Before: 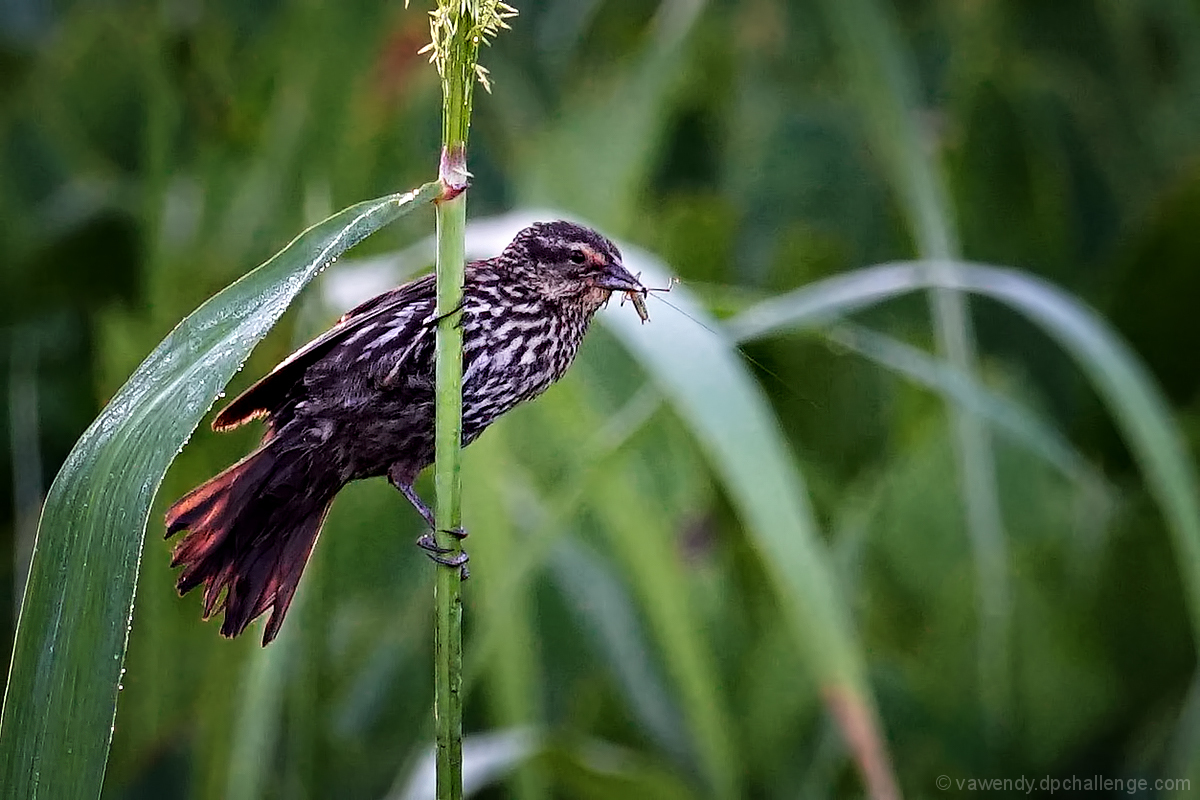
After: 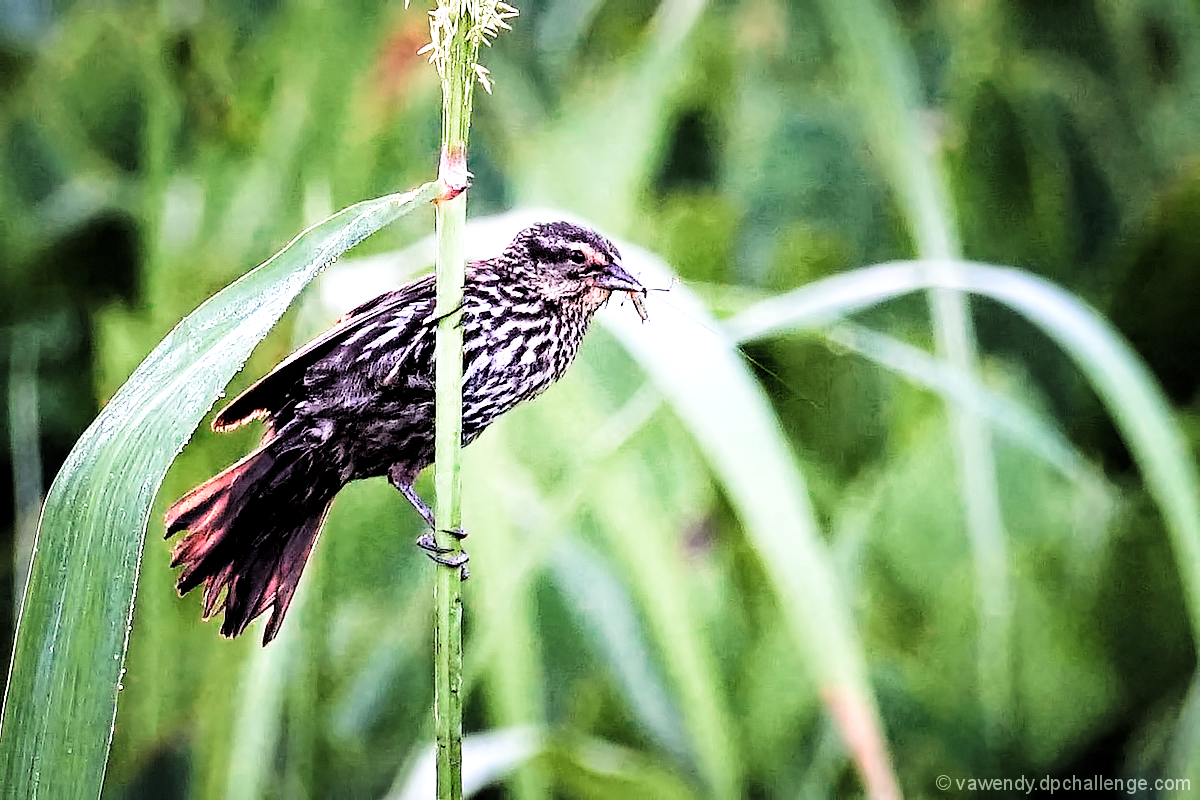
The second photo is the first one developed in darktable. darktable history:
local contrast: highlights 103%, shadows 97%, detail 120%, midtone range 0.2
exposure: black level correction 0, exposure 1.762 EV, compensate highlight preservation false
filmic rgb: black relative exposure -5.02 EV, white relative exposure 4 EV, hardness 2.9, contrast 1.299, add noise in highlights 0.001, preserve chrominance luminance Y, color science v3 (2019), use custom middle-gray values true, contrast in highlights soft
contrast brightness saturation: contrast 0.104, brightness 0.024, saturation 0.017
